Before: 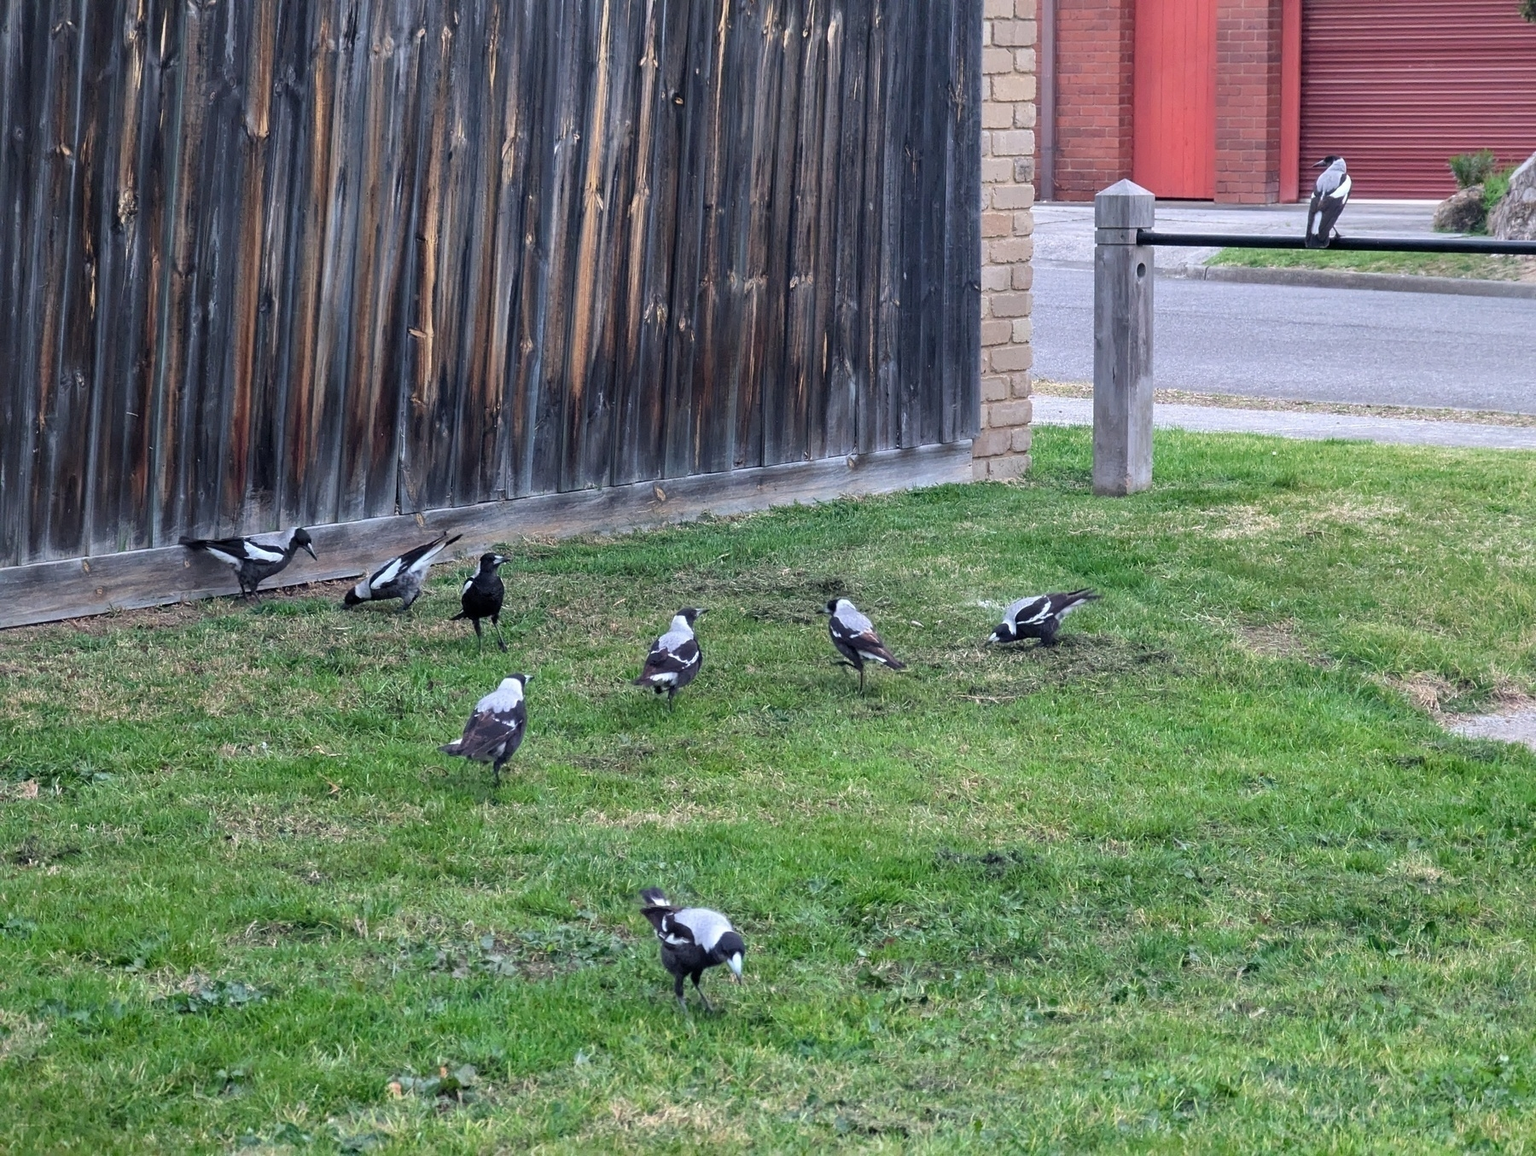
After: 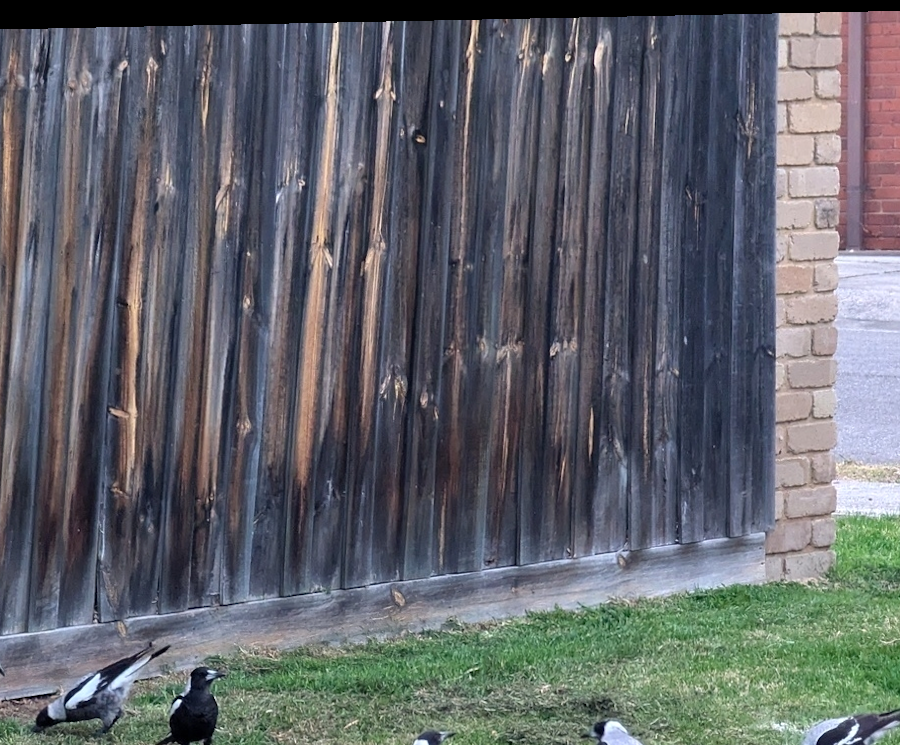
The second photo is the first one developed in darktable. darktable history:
rotate and perspective: lens shift (horizontal) -0.055, automatic cropping off
crop: left 19.556%, right 30.401%, bottom 46.458%
exposure: exposure 0.131 EV, compensate highlight preservation false
